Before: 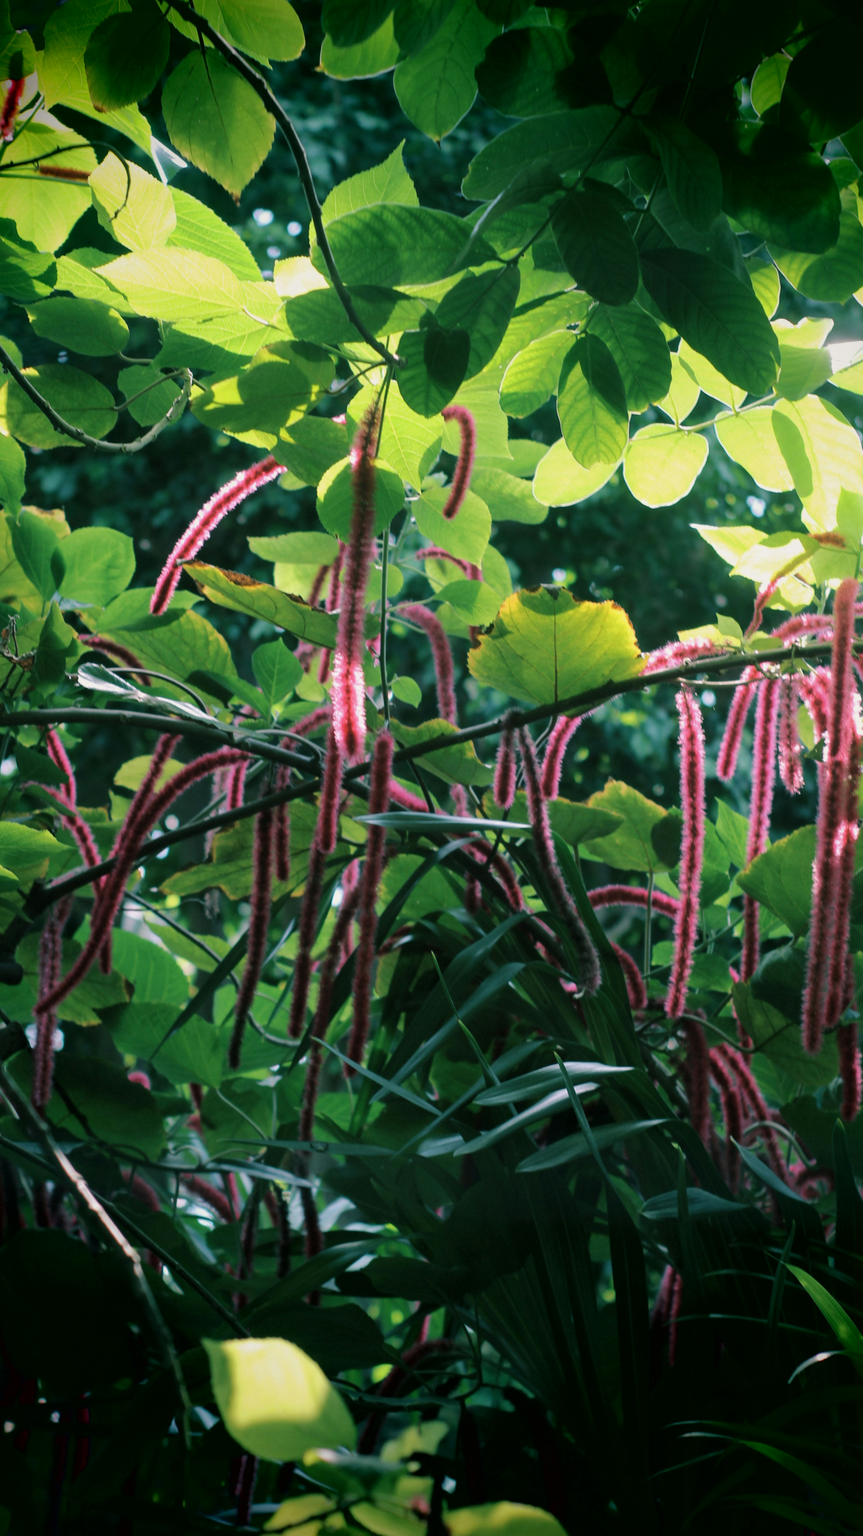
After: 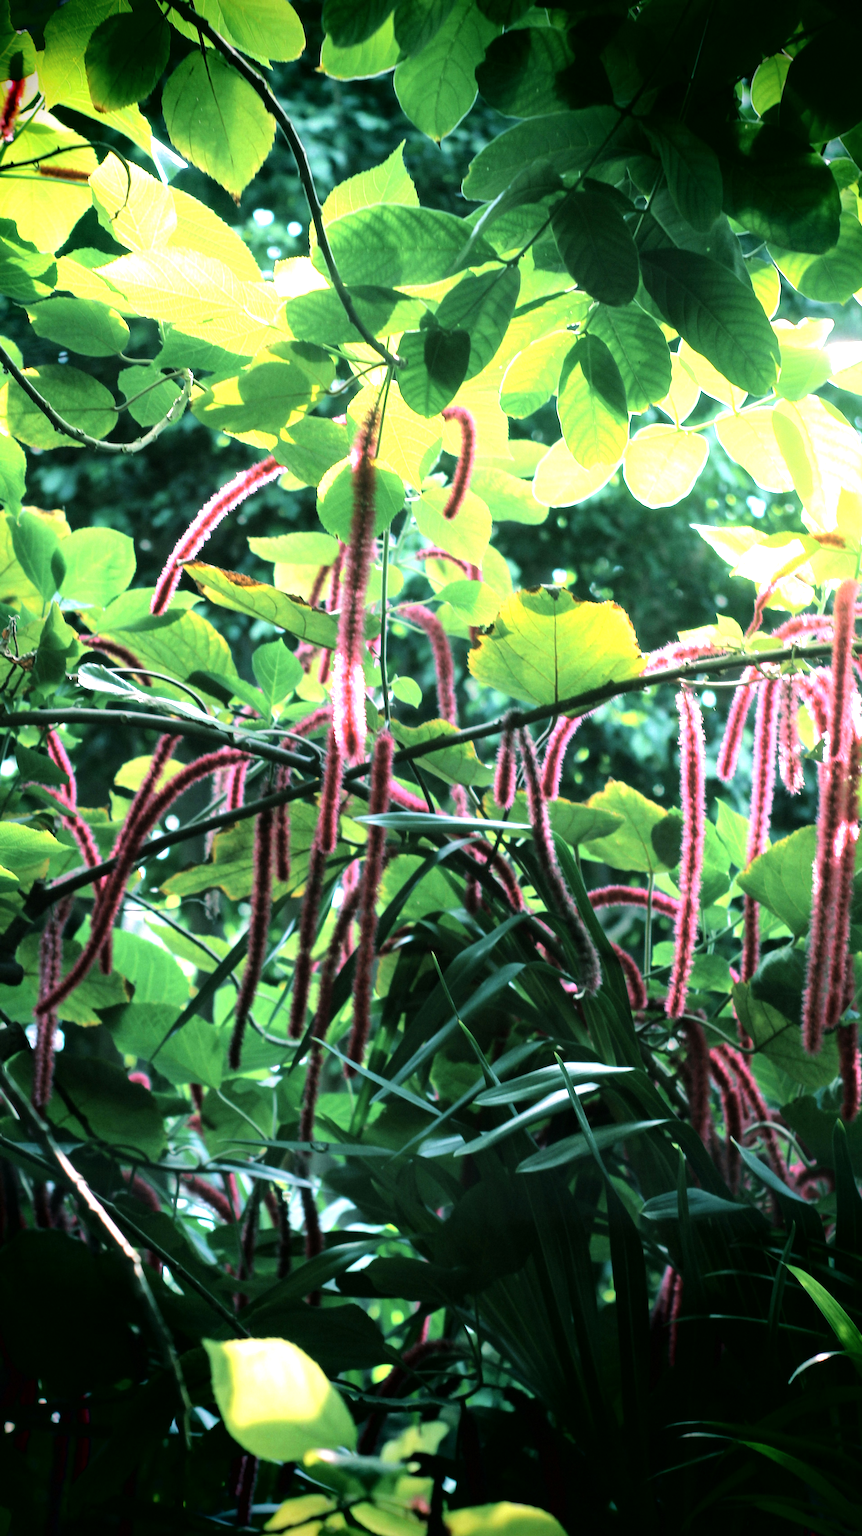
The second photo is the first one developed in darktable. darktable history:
exposure: exposure 0.56 EV, compensate highlight preservation false
tone equalizer: -8 EV -0.734 EV, -7 EV -0.726 EV, -6 EV -0.636 EV, -5 EV -0.393 EV, -3 EV 0.405 EV, -2 EV 0.6 EV, -1 EV 0.682 EV, +0 EV 0.723 EV
color zones: curves: ch0 [(0.25, 0.5) (0.463, 0.627) (0.484, 0.637) (0.75, 0.5)]
